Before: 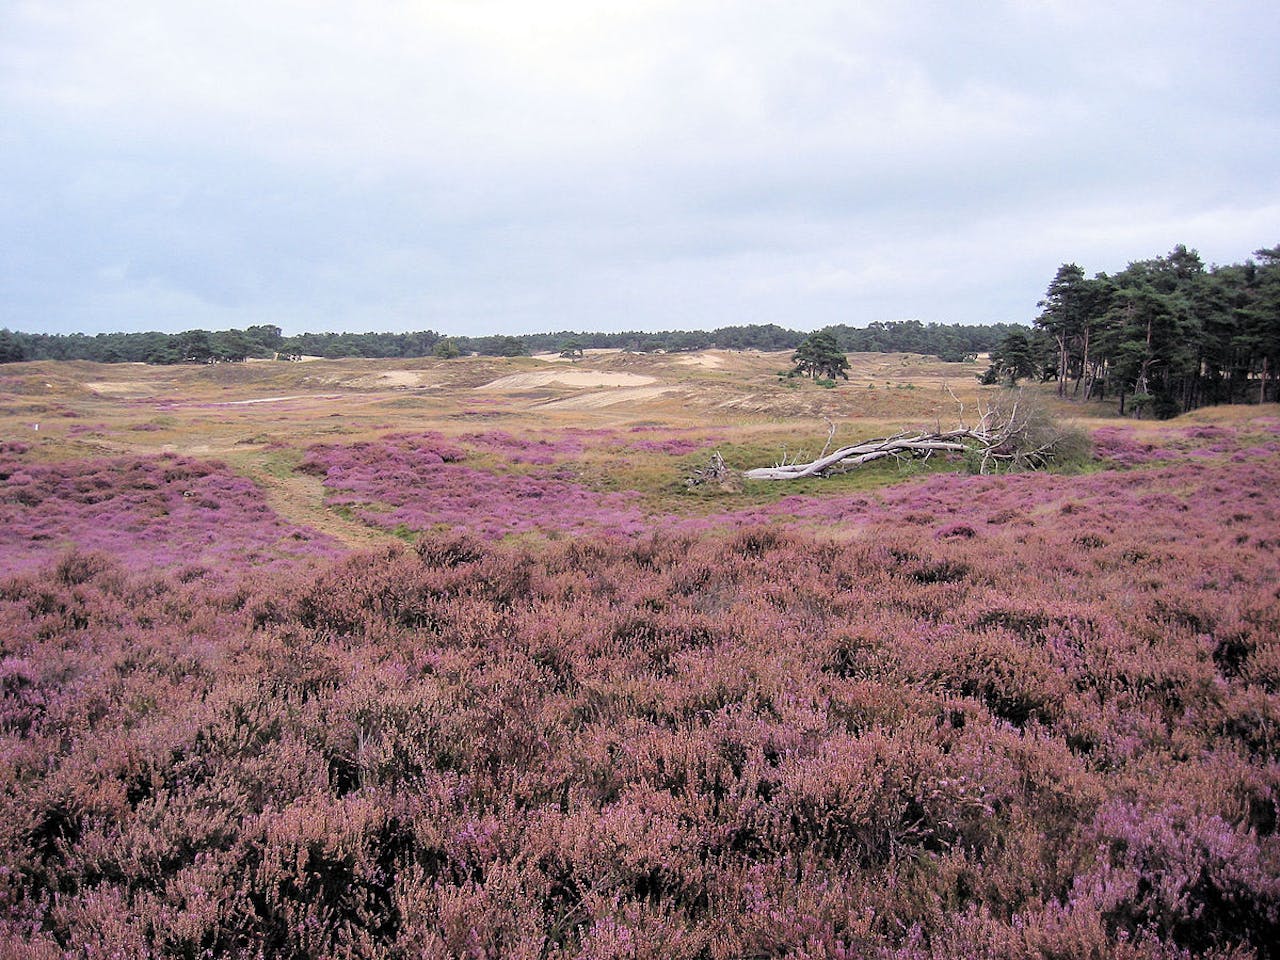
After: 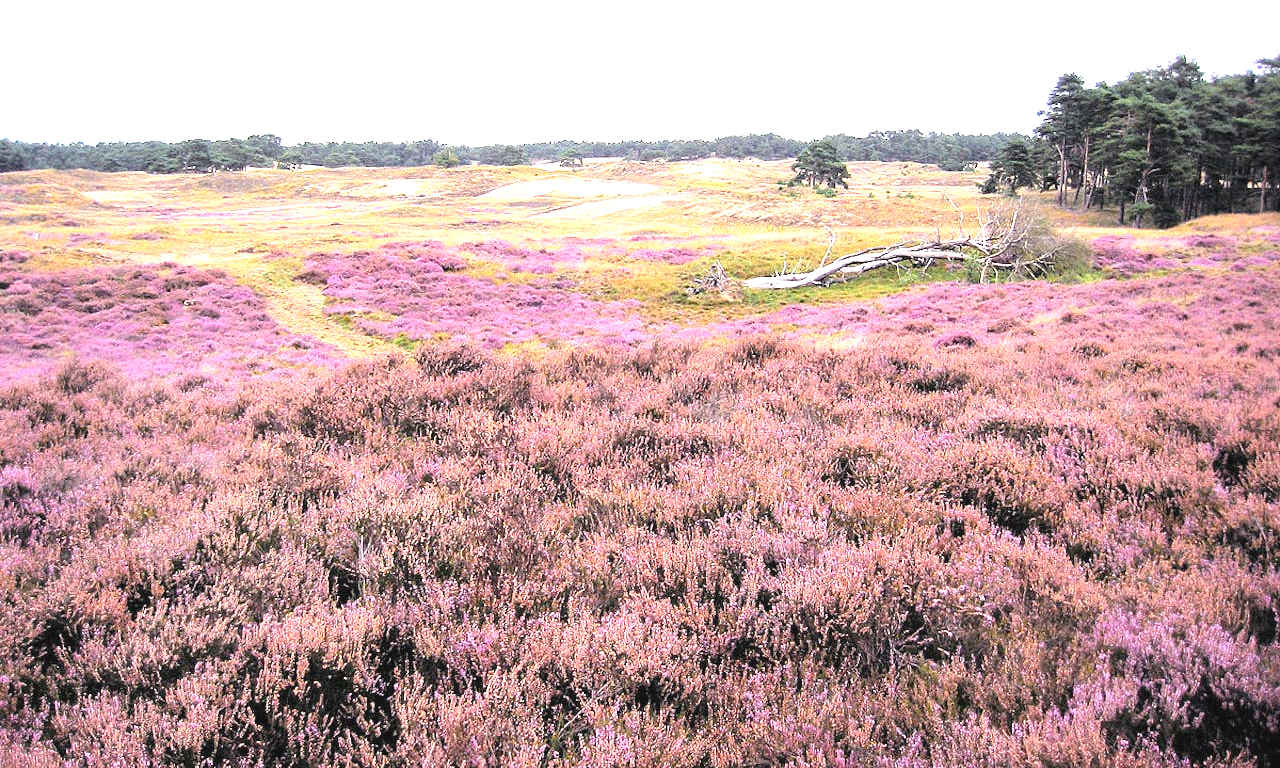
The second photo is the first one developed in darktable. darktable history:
crop and rotate: top 19.998%
color zones: curves: ch0 [(0.224, 0.526) (0.75, 0.5)]; ch1 [(0.055, 0.526) (0.224, 0.761) (0.377, 0.526) (0.75, 0.5)]
exposure: black level correction -0.002, exposure 1.35 EV, compensate highlight preservation false
